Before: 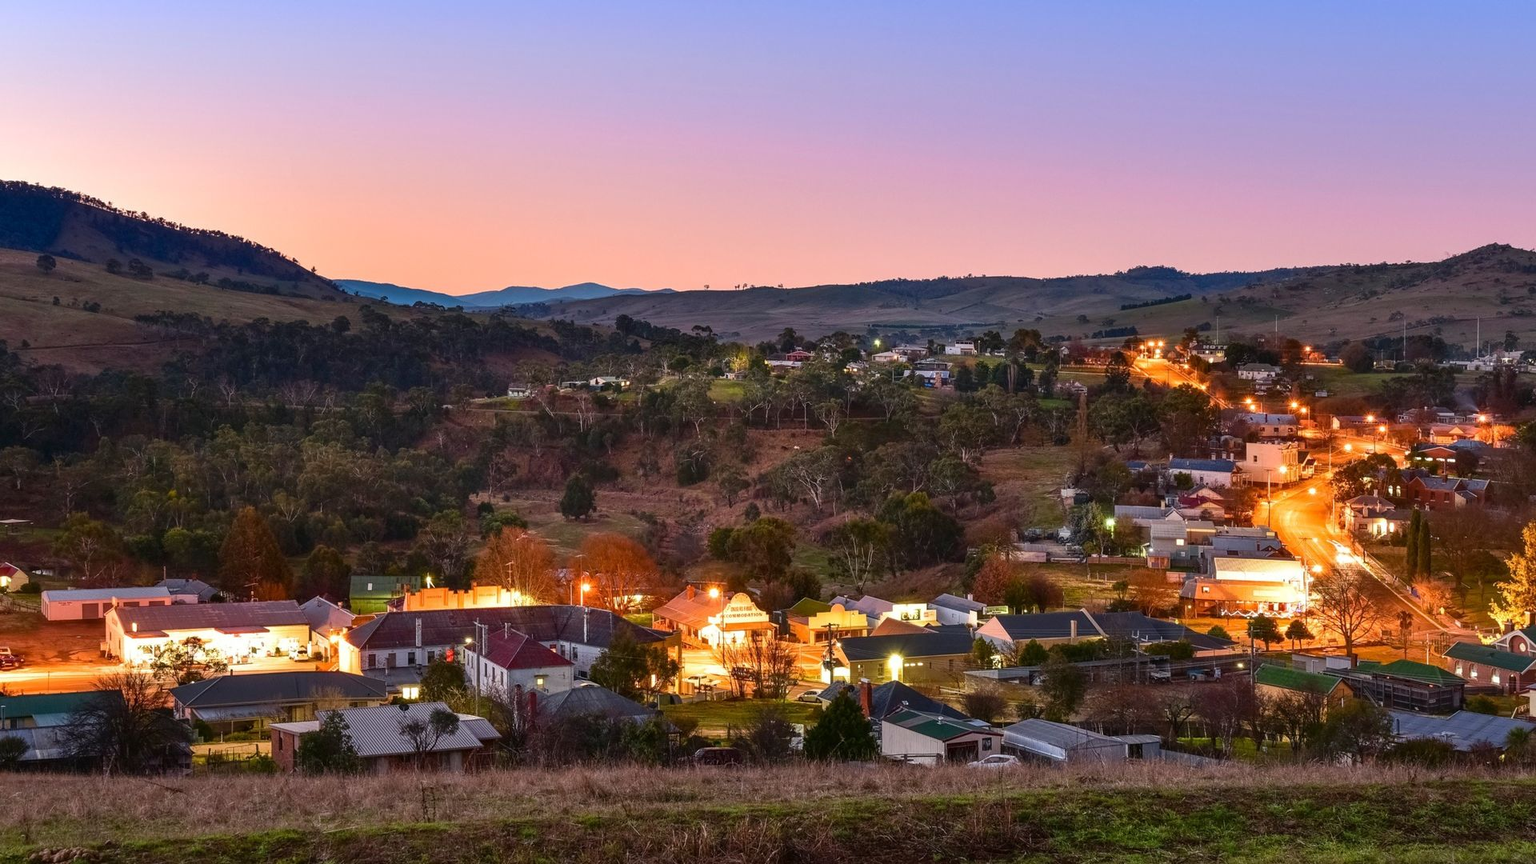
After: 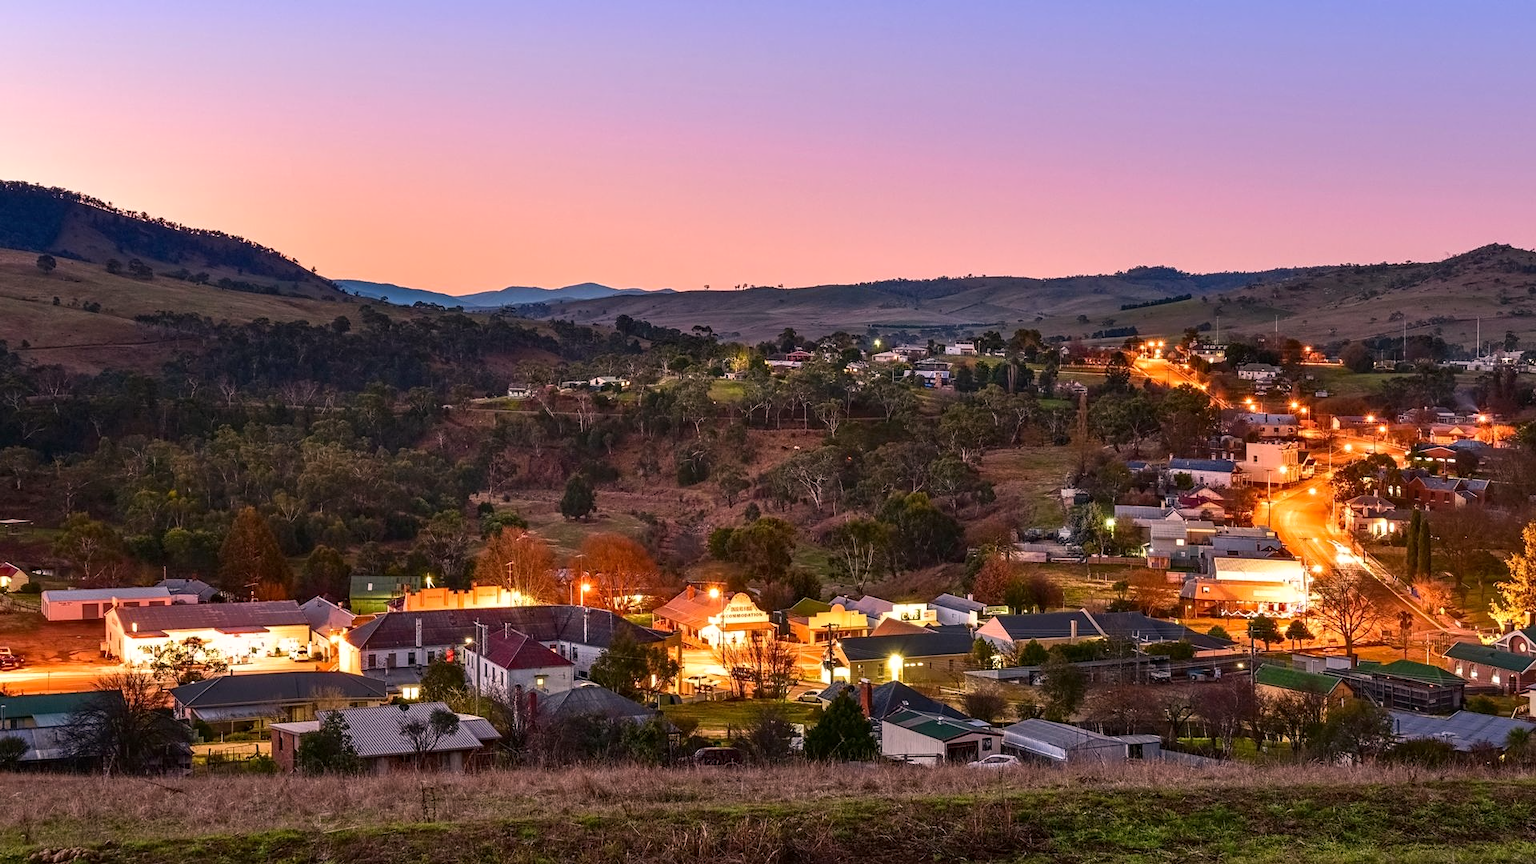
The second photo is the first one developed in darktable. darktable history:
color correction: highlights a* 7.84, highlights b* 4.09
contrast equalizer: octaves 7, y [[0.502, 0.505, 0.512, 0.529, 0.564, 0.588], [0.5 ×6], [0.502, 0.505, 0.512, 0.529, 0.564, 0.588], [0, 0.001, 0.001, 0.004, 0.008, 0.011], [0, 0.001, 0.001, 0.004, 0.008, 0.011]]
